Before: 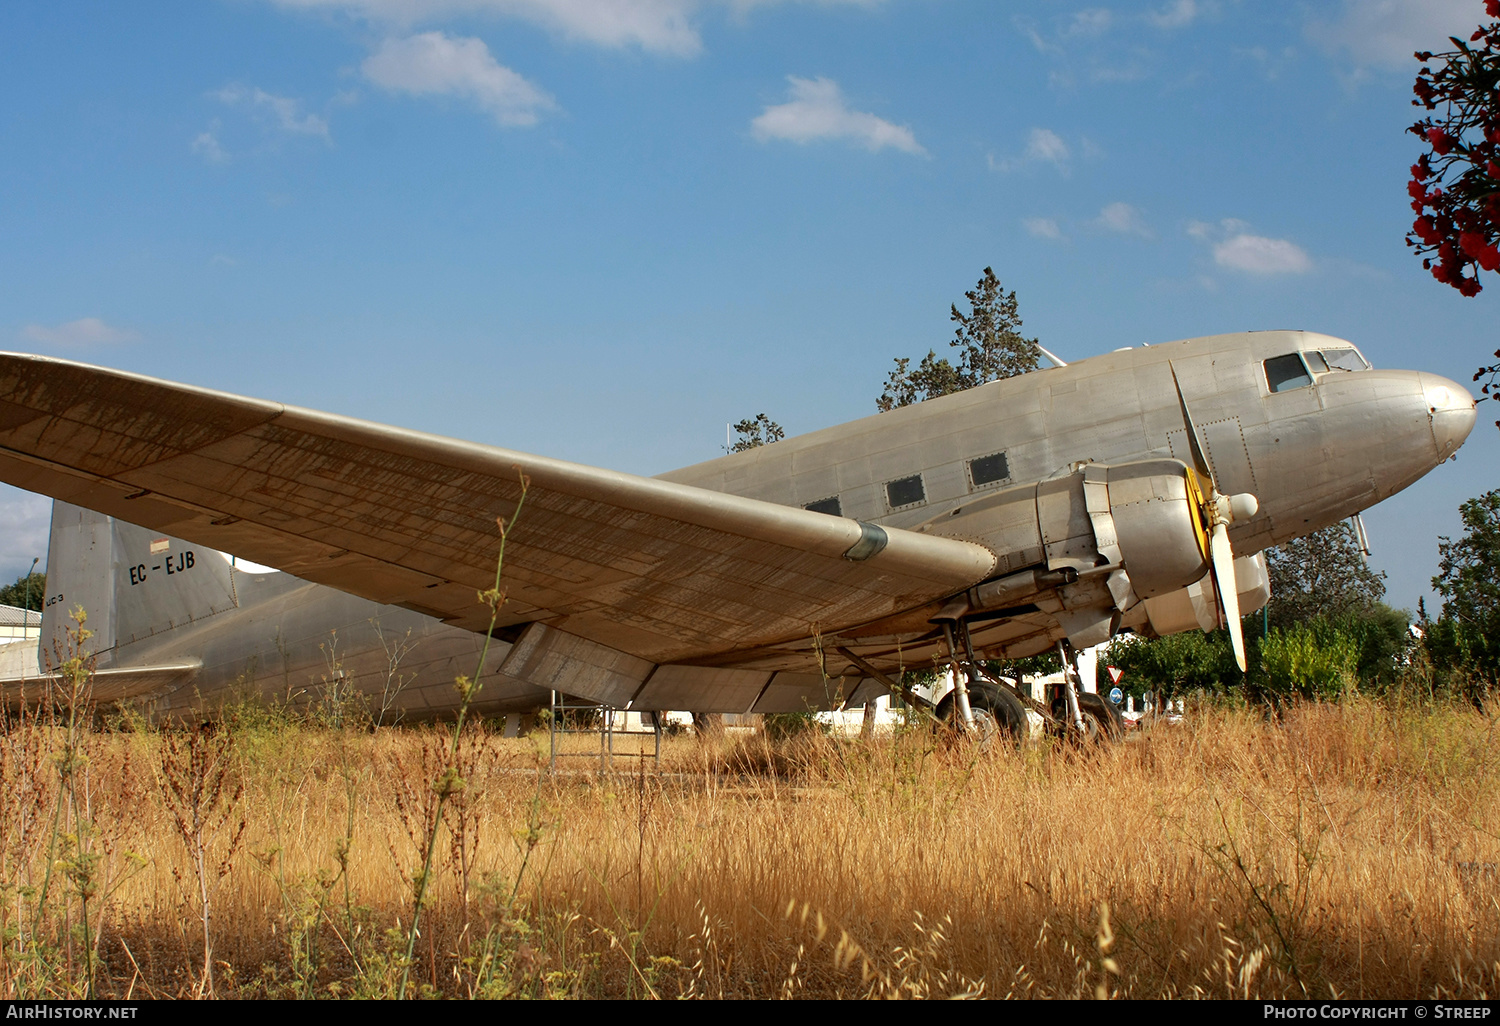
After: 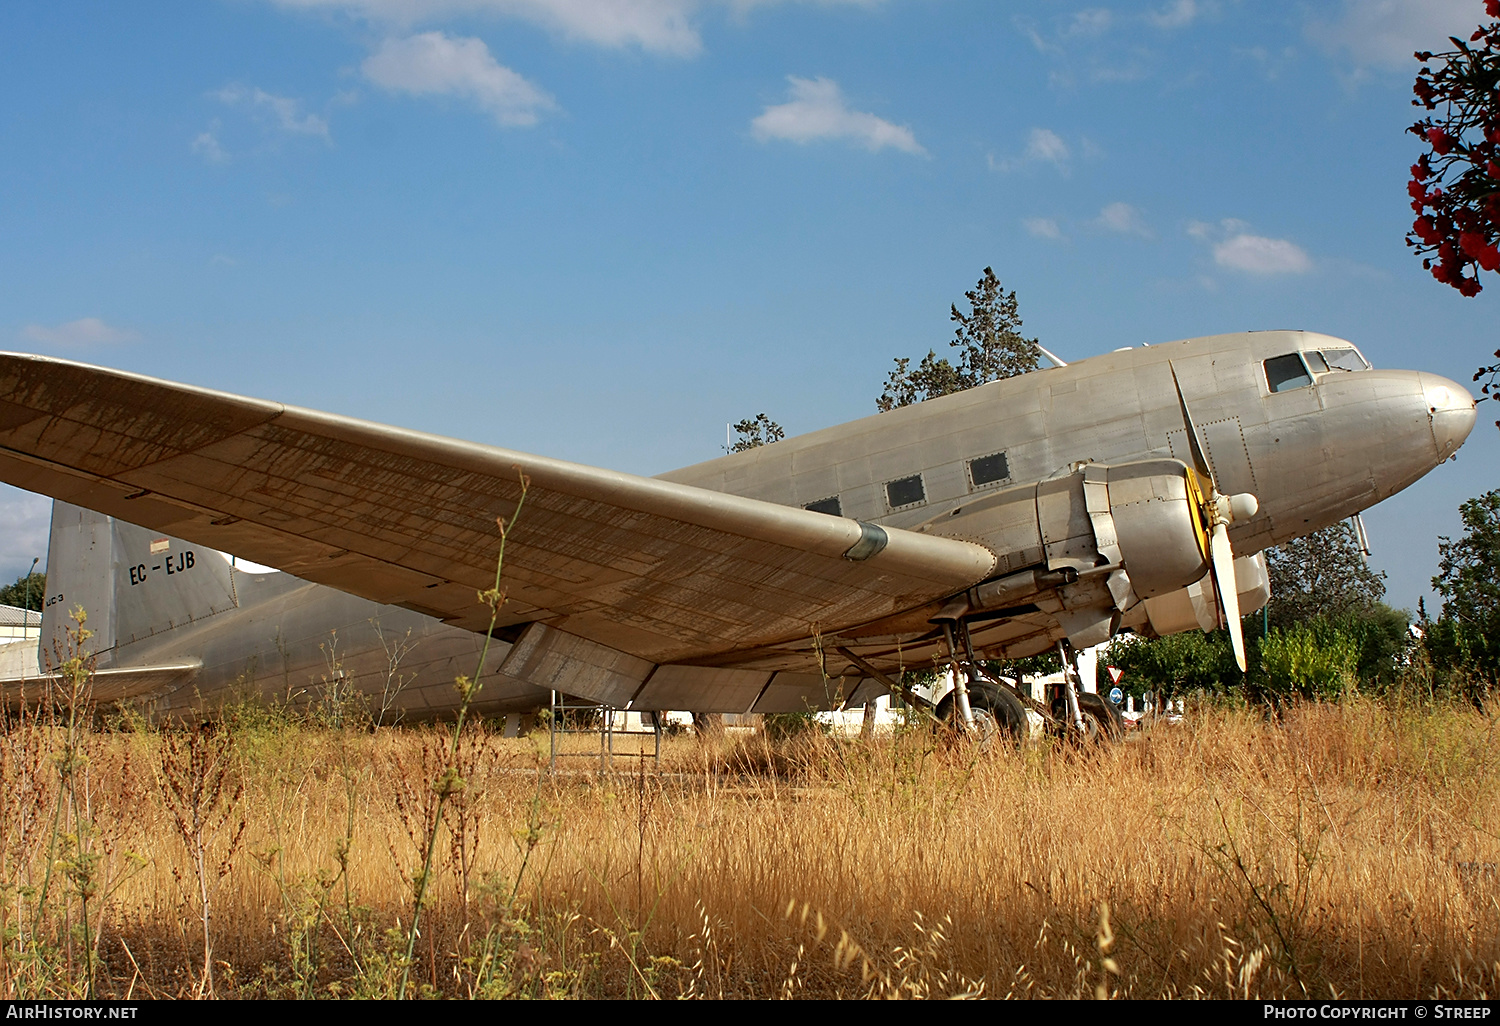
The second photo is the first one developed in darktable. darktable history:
sharpen: radius 1.898, amount 0.404, threshold 1.411
